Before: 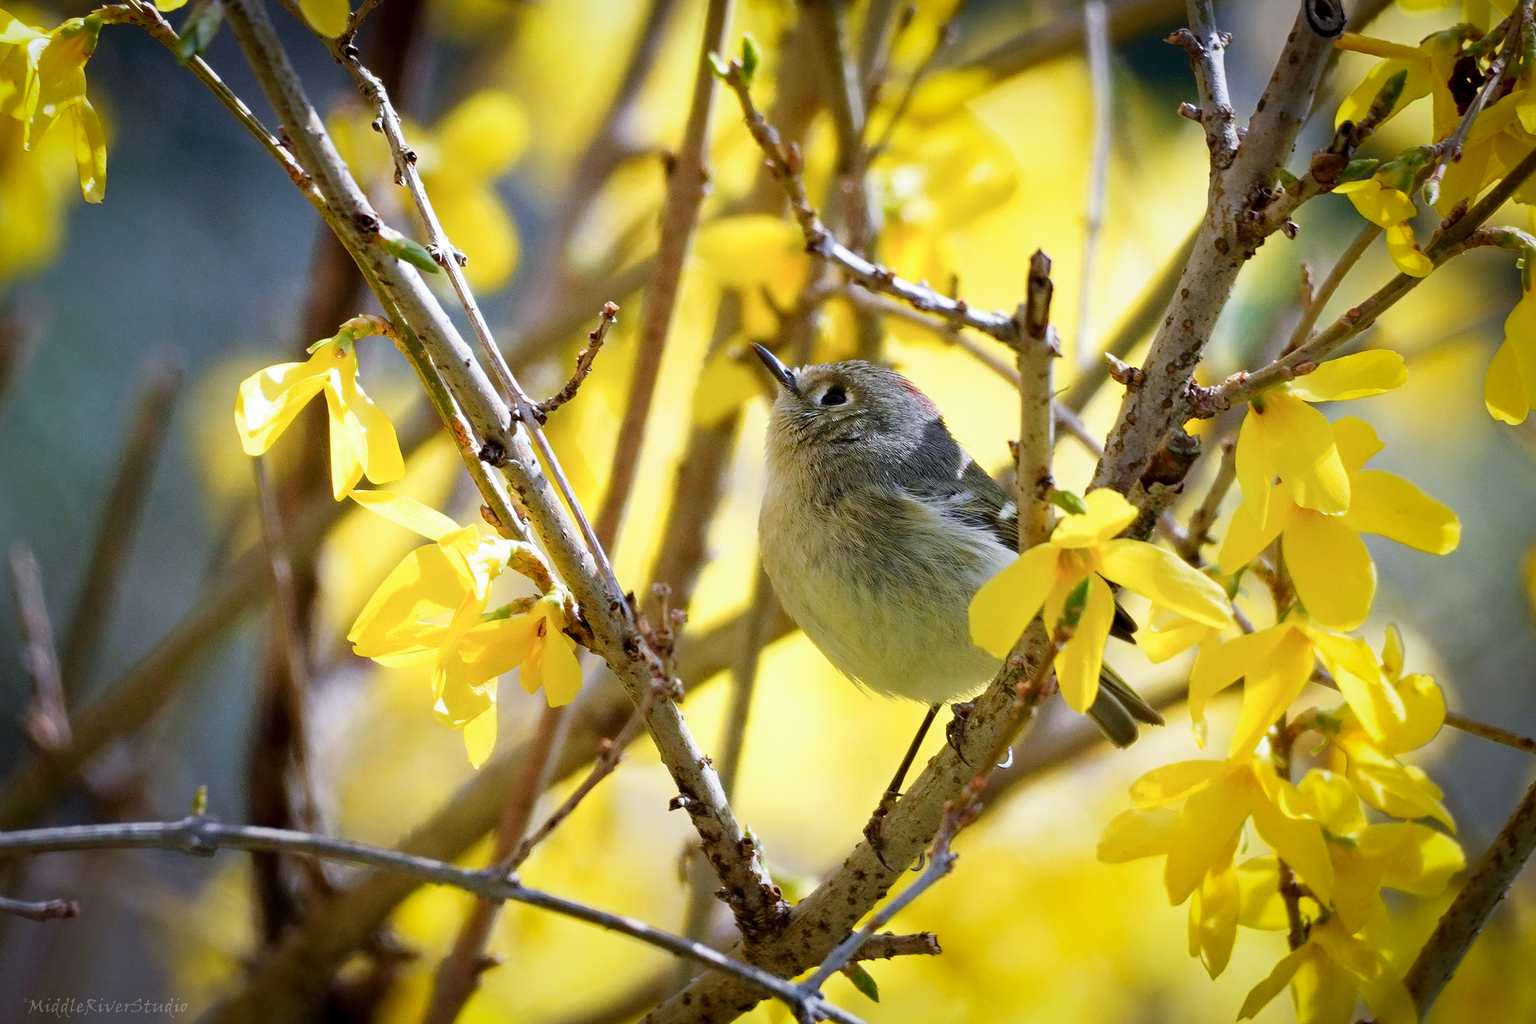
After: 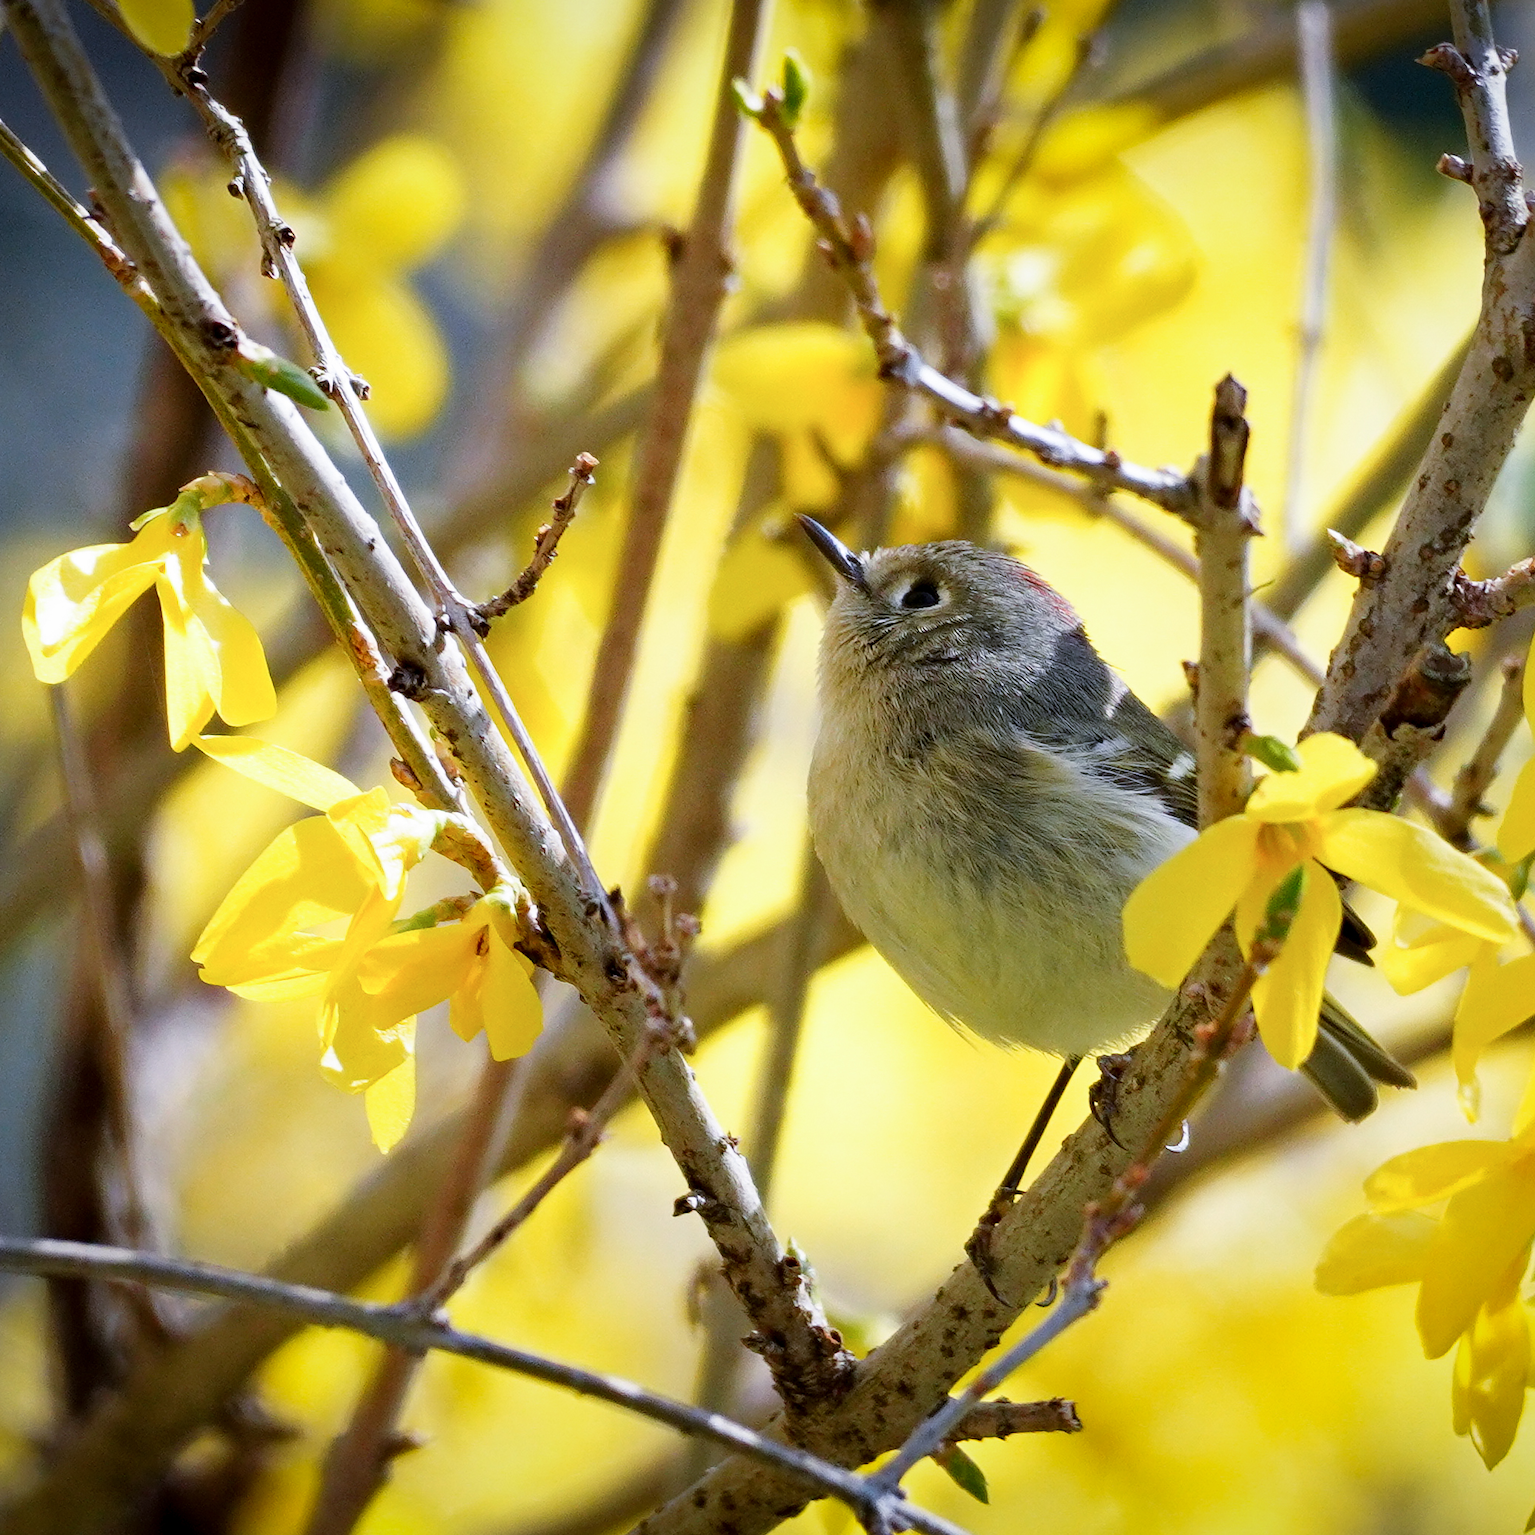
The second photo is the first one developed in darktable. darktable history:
crop and rotate: left 14.394%, right 18.949%
